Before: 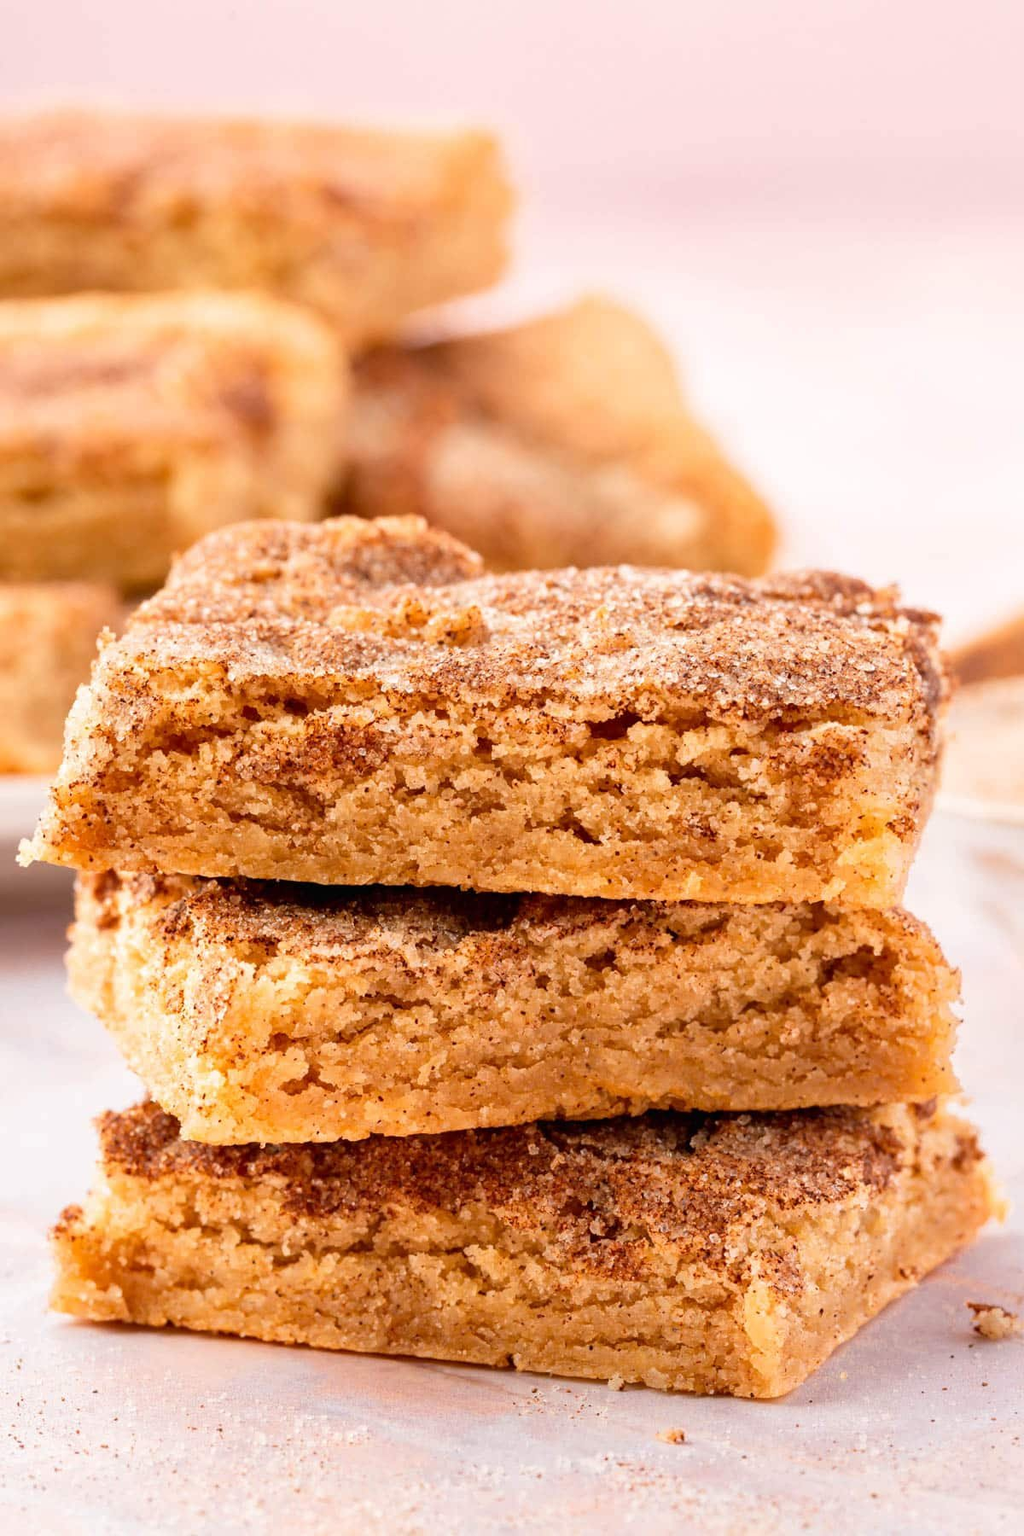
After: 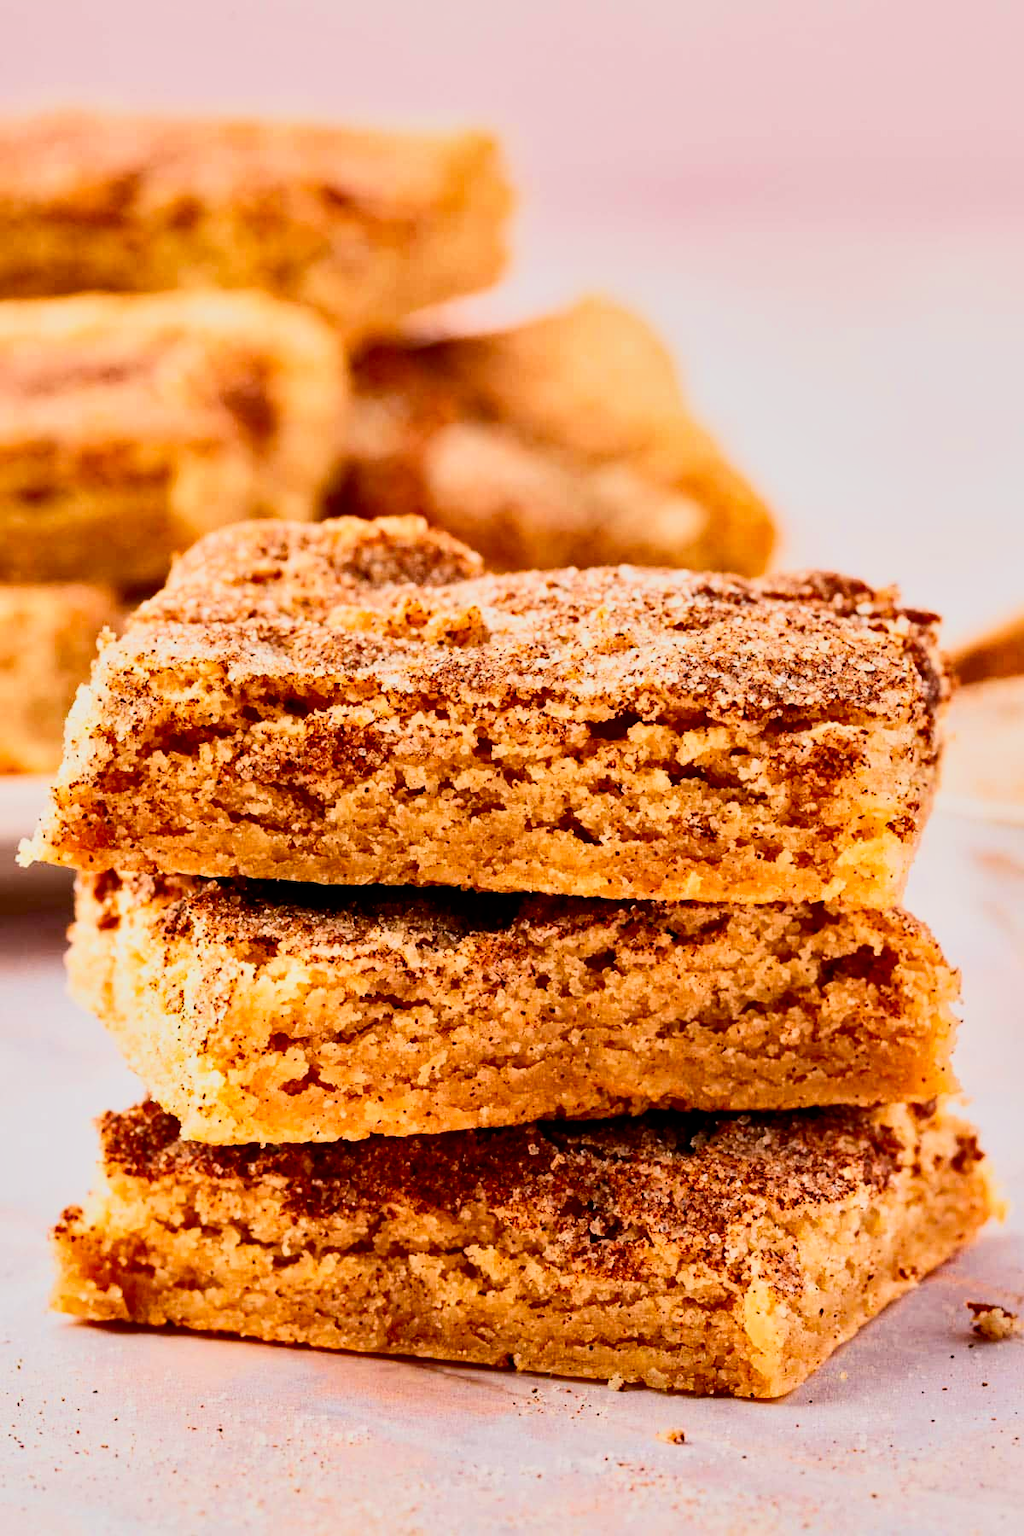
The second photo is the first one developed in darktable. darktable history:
filmic rgb: black relative exposure -7.75 EV, white relative exposure 4.4 EV, threshold 3 EV, hardness 3.76, latitude 50%, contrast 1.1, color science v5 (2021), contrast in shadows safe, contrast in highlights safe, enable highlight reconstruction true
tone curve: curves: ch0 [(0, 0) (0.251, 0.254) (0.689, 0.733) (1, 1)]
contrast brightness saturation: contrast 0.21, brightness -0.11, saturation 0.21
shadows and highlights: shadows 22.7, highlights -48.71, soften with gaussian
haze removal: strength 0.42, compatibility mode true, adaptive false
